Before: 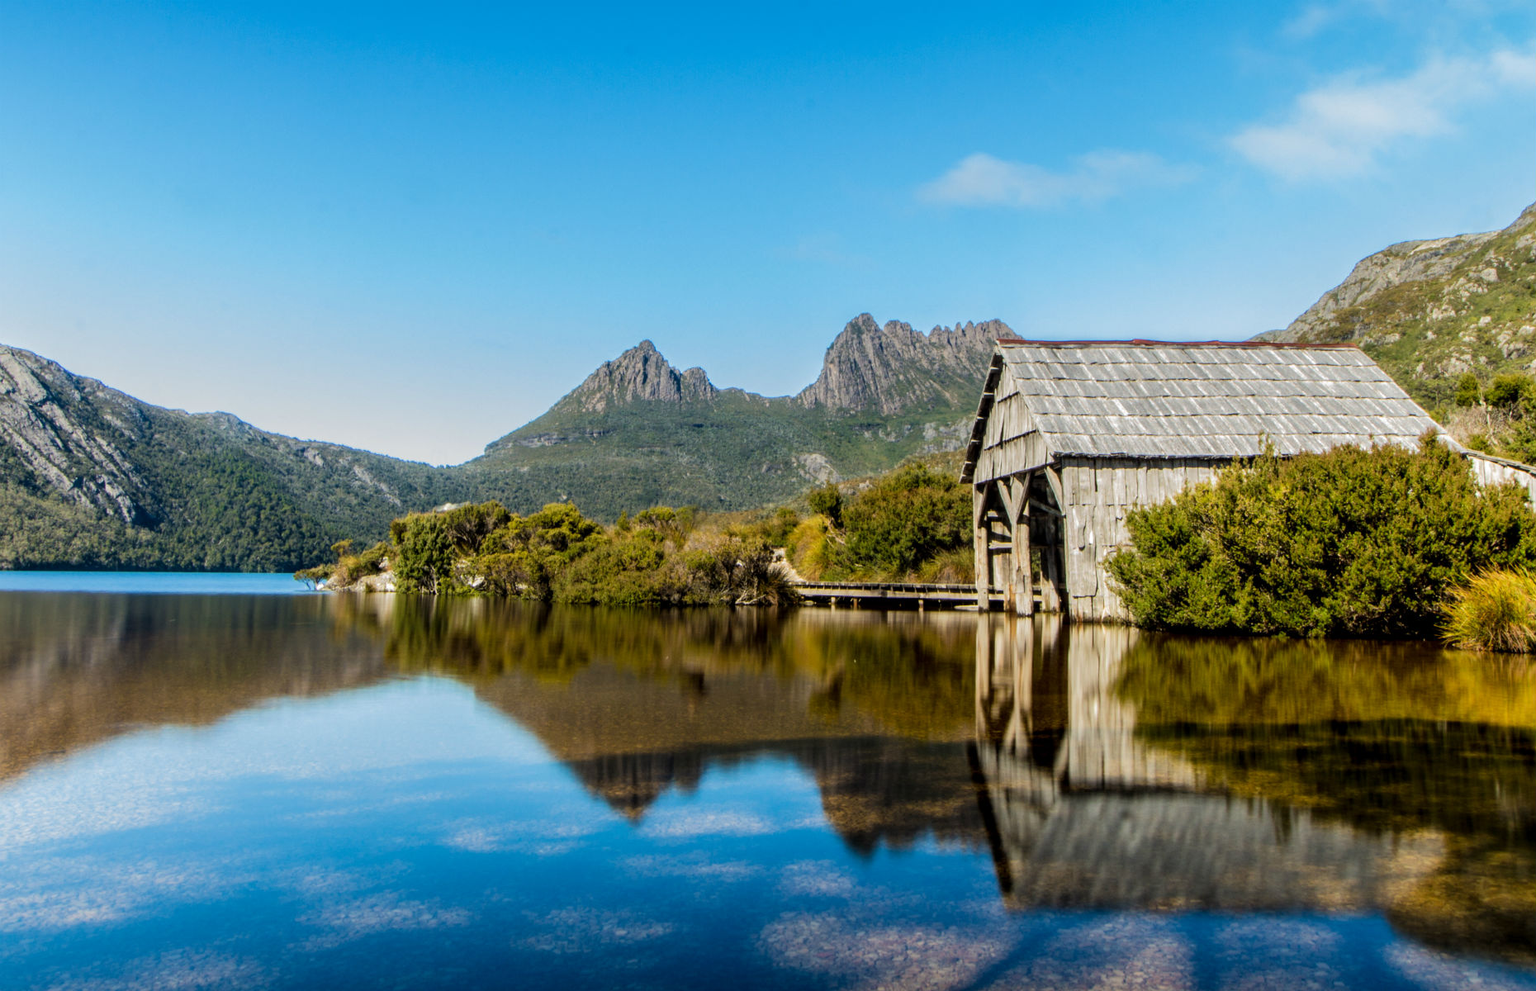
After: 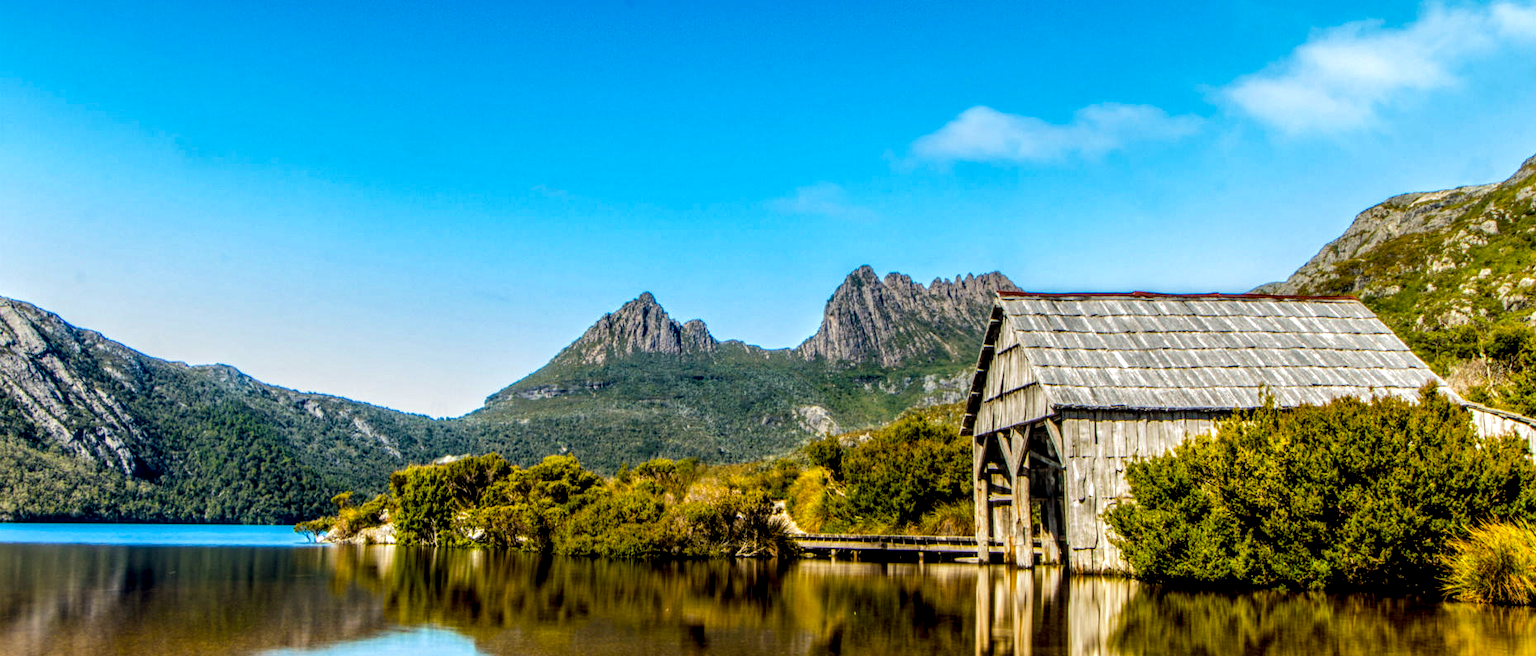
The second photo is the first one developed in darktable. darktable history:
color balance rgb: linear chroma grading › global chroma 9.675%, perceptual saturation grading › global saturation 37.001%
crop and rotate: top 4.873%, bottom 28.83%
local contrast: highlights 2%, shadows 3%, detail 181%
shadows and highlights: radius 328.92, shadows 55, highlights -99.41, compress 94.23%, soften with gaussian
